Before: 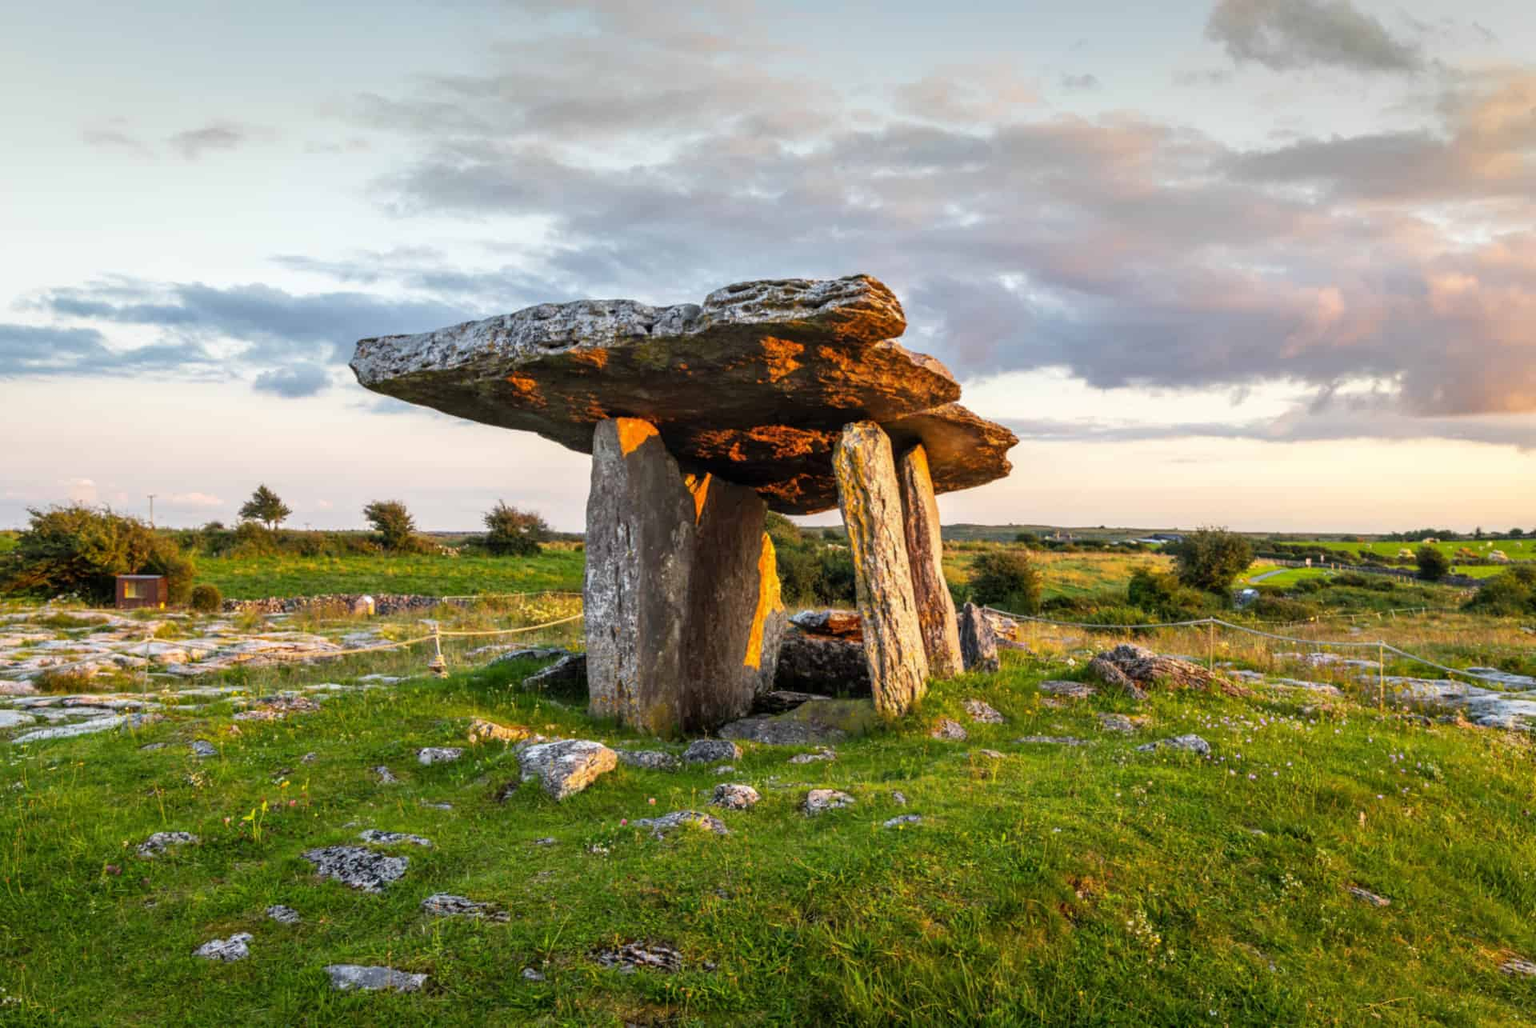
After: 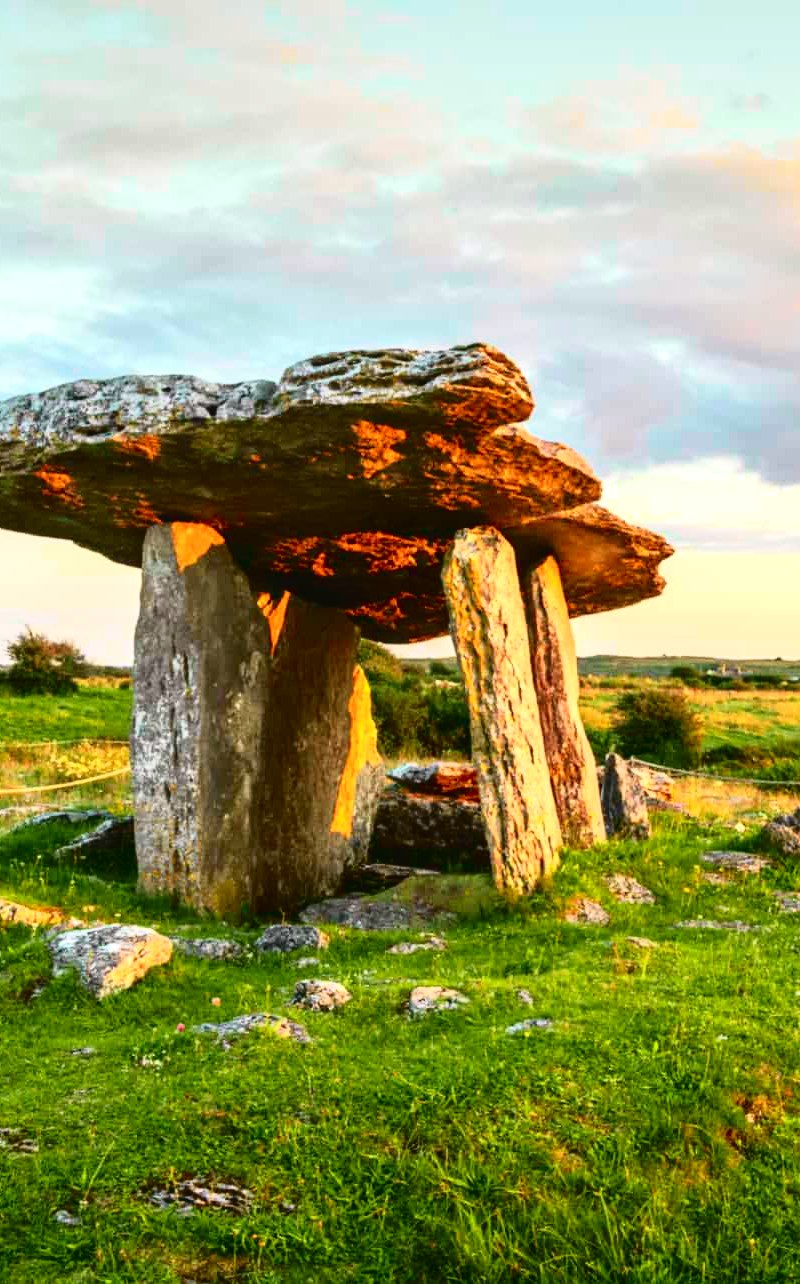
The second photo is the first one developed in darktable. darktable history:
color balance: mode lift, gamma, gain (sRGB), lift [1.04, 1, 1, 0.97], gamma [1.01, 1, 1, 0.97], gain [0.96, 1, 1, 0.97]
crop: left 31.229%, right 27.105%
tone curve: curves: ch0 [(0, 0.023) (0.137, 0.069) (0.249, 0.163) (0.487, 0.491) (0.778, 0.858) (0.896, 0.94) (1, 0.988)]; ch1 [(0, 0) (0.396, 0.369) (0.483, 0.459) (0.498, 0.5) (0.515, 0.517) (0.562, 0.6) (0.611, 0.667) (0.692, 0.744) (0.798, 0.863) (1, 1)]; ch2 [(0, 0) (0.426, 0.398) (0.483, 0.481) (0.503, 0.503) (0.526, 0.527) (0.549, 0.59) (0.62, 0.666) (0.705, 0.755) (0.985, 0.966)], color space Lab, independent channels
exposure: black level correction 0, exposure 0.5 EV, compensate highlight preservation false
